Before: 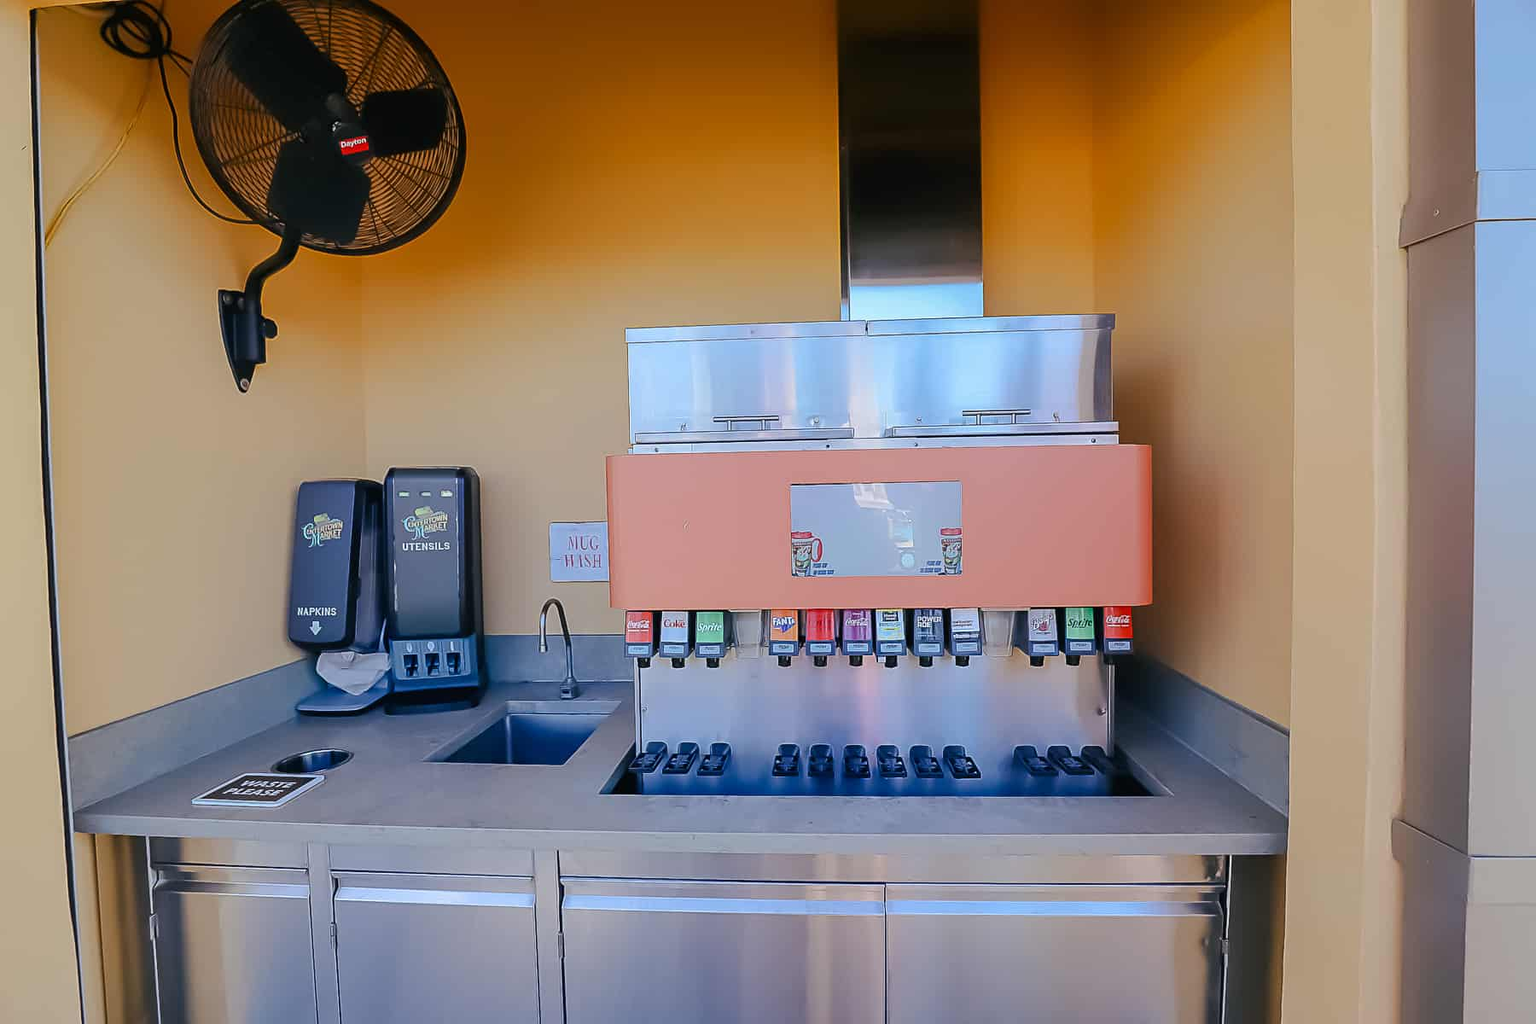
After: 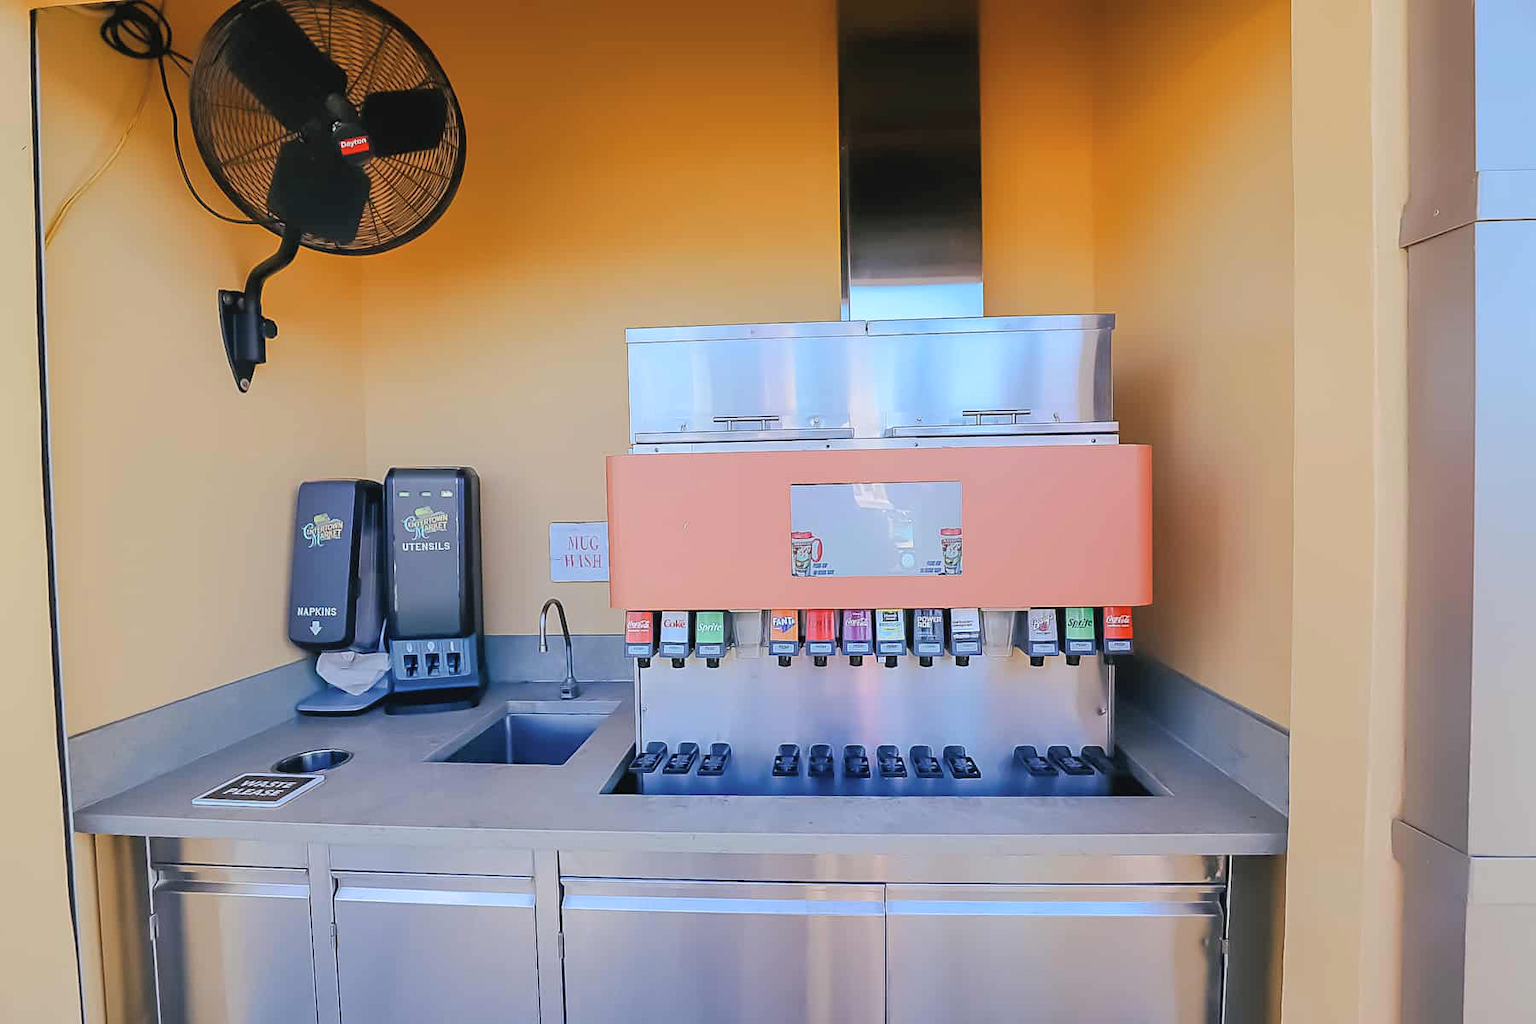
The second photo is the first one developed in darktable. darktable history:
contrast brightness saturation: brightness 0.139
